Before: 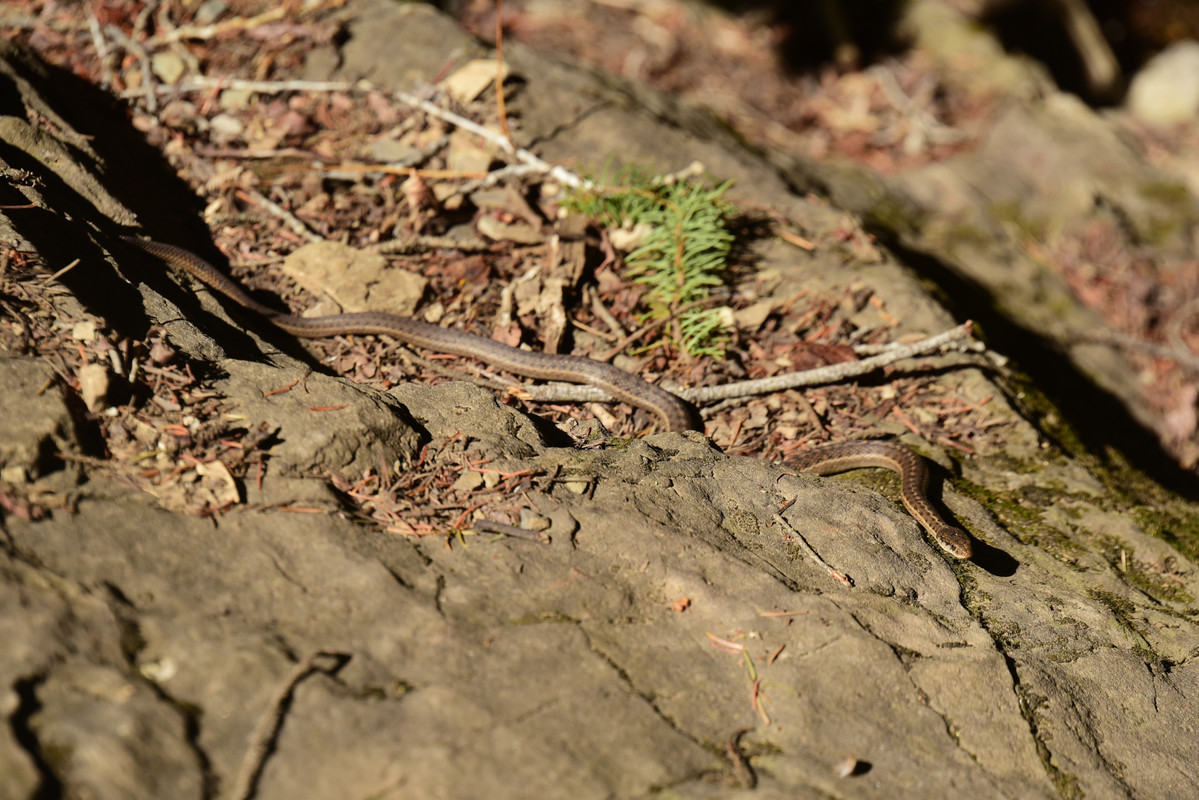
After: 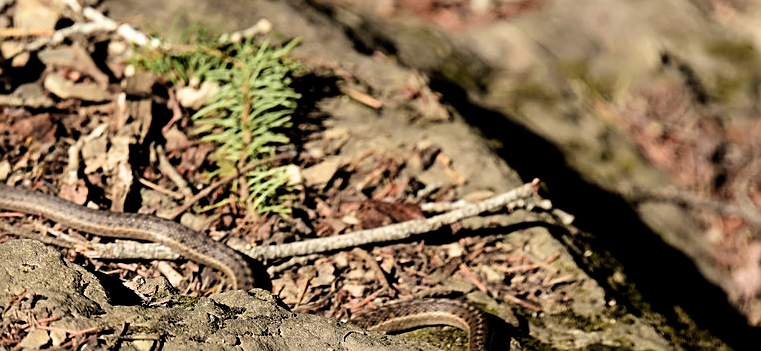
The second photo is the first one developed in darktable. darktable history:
crop: left 36.184%, top 17.863%, right 0.317%, bottom 38.223%
filmic rgb: black relative exposure -5.61 EV, white relative exposure 2.48 EV, target black luminance 0%, hardness 4.54, latitude 67.25%, contrast 1.468, shadows ↔ highlights balance -4.11%
sharpen: on, module defaults
